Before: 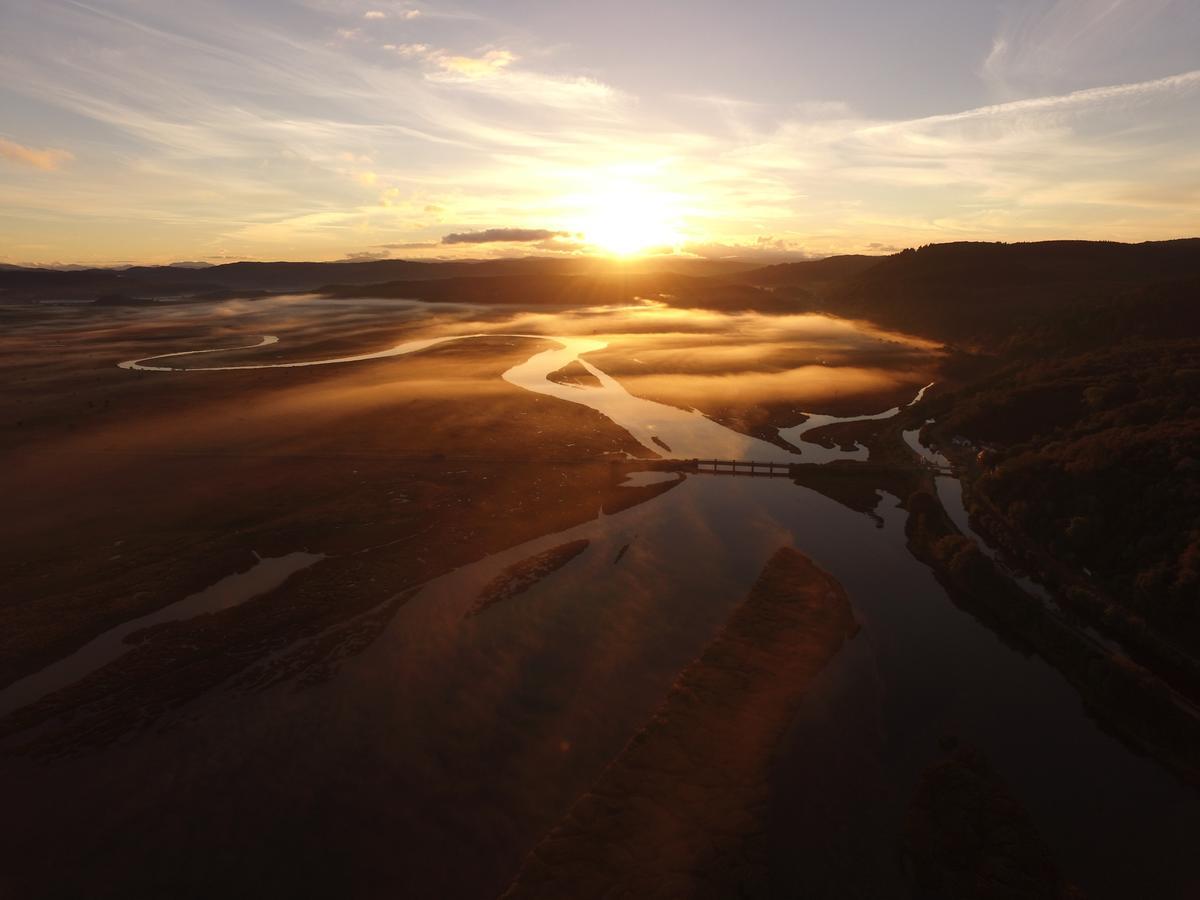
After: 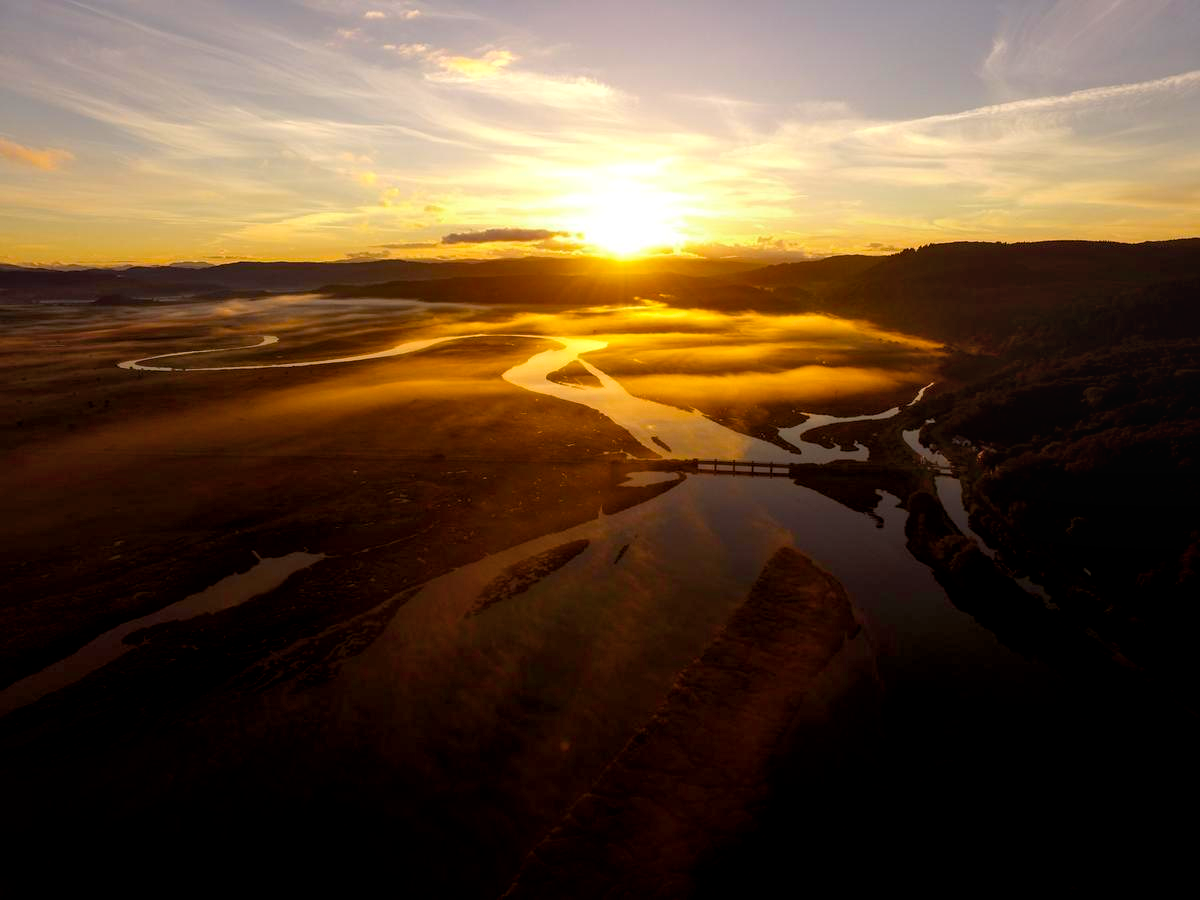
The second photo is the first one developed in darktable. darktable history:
exposure: black level correction 0.007, compensate highlight preservation false
color balance rgb: perceptual saturation grading › global saturation 40%, global vibrance 15%
local contrast: on, module defaults
